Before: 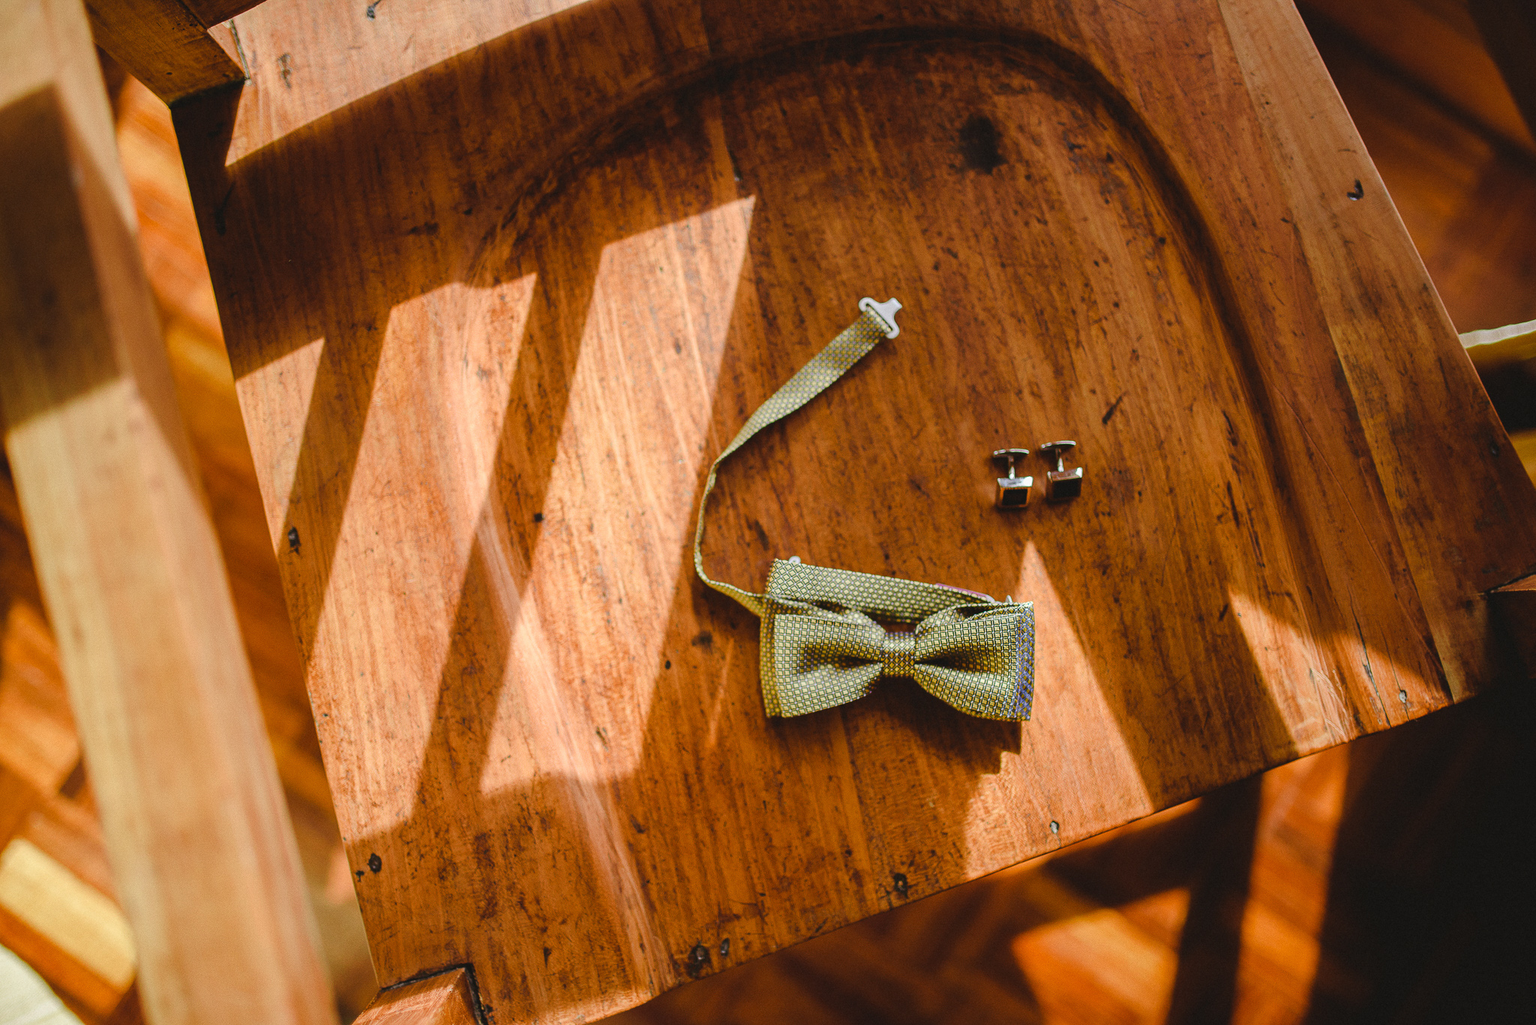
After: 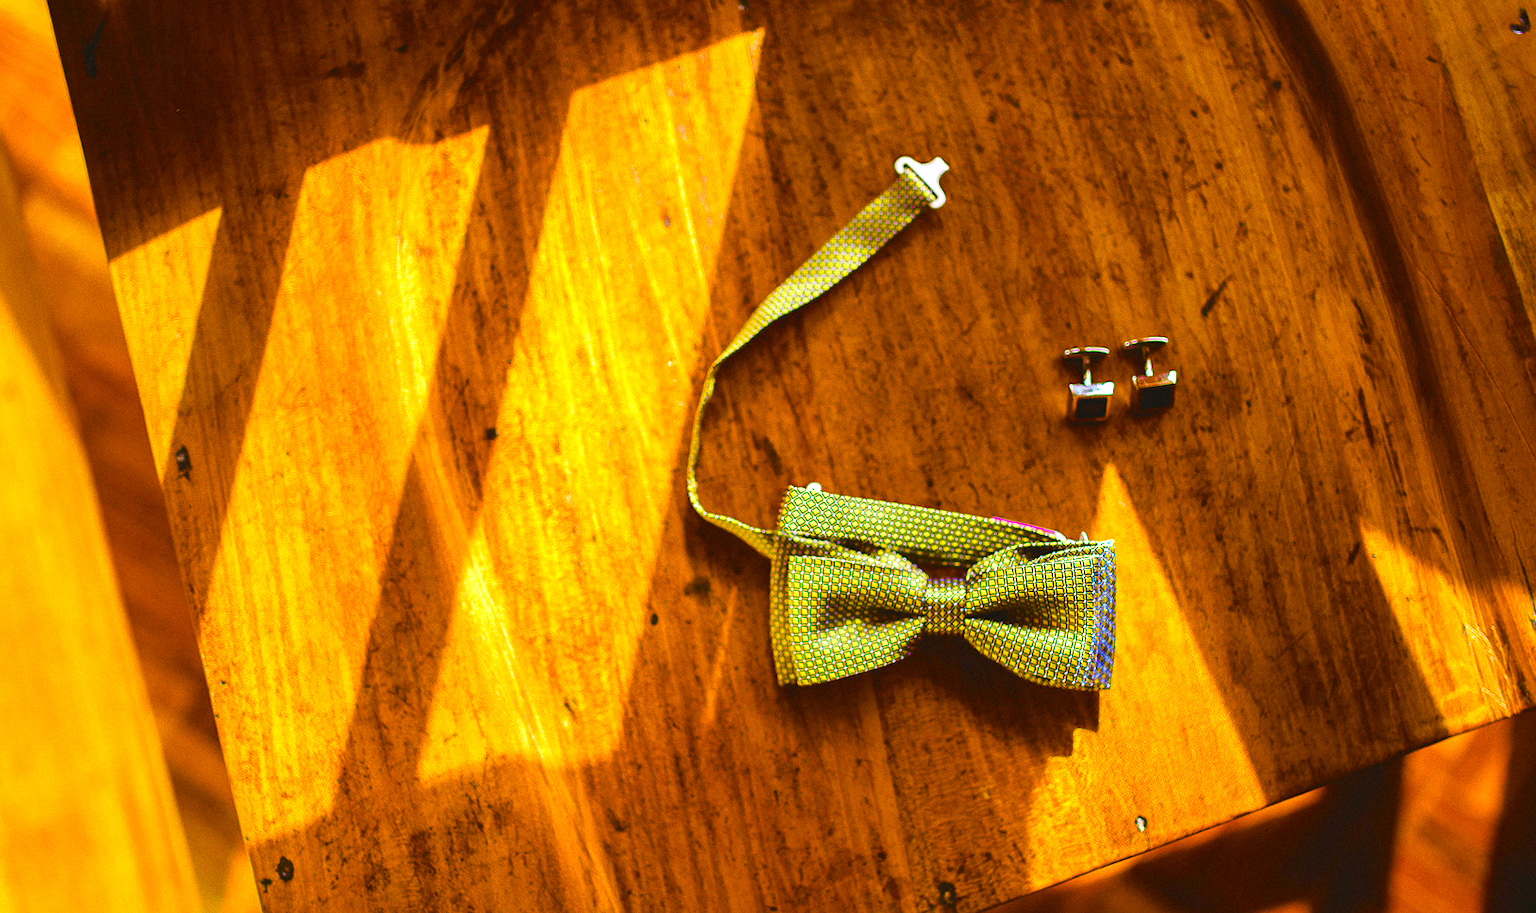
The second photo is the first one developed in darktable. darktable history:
crop: left 9.712%, top 16.928%, right 10.845%, bottom 12.332%
color balance rgb: linear chroma grading › global chroma 20%, perceptual saturation grading › global saturation 65%, perceptual saturation grading › highlights 50%, perceptual saturation grading › shadows 30%, perceptual brilliance grading › global brilliance 12%, perceptual brilliance grading › highlights 15%, global vibrance 20%
